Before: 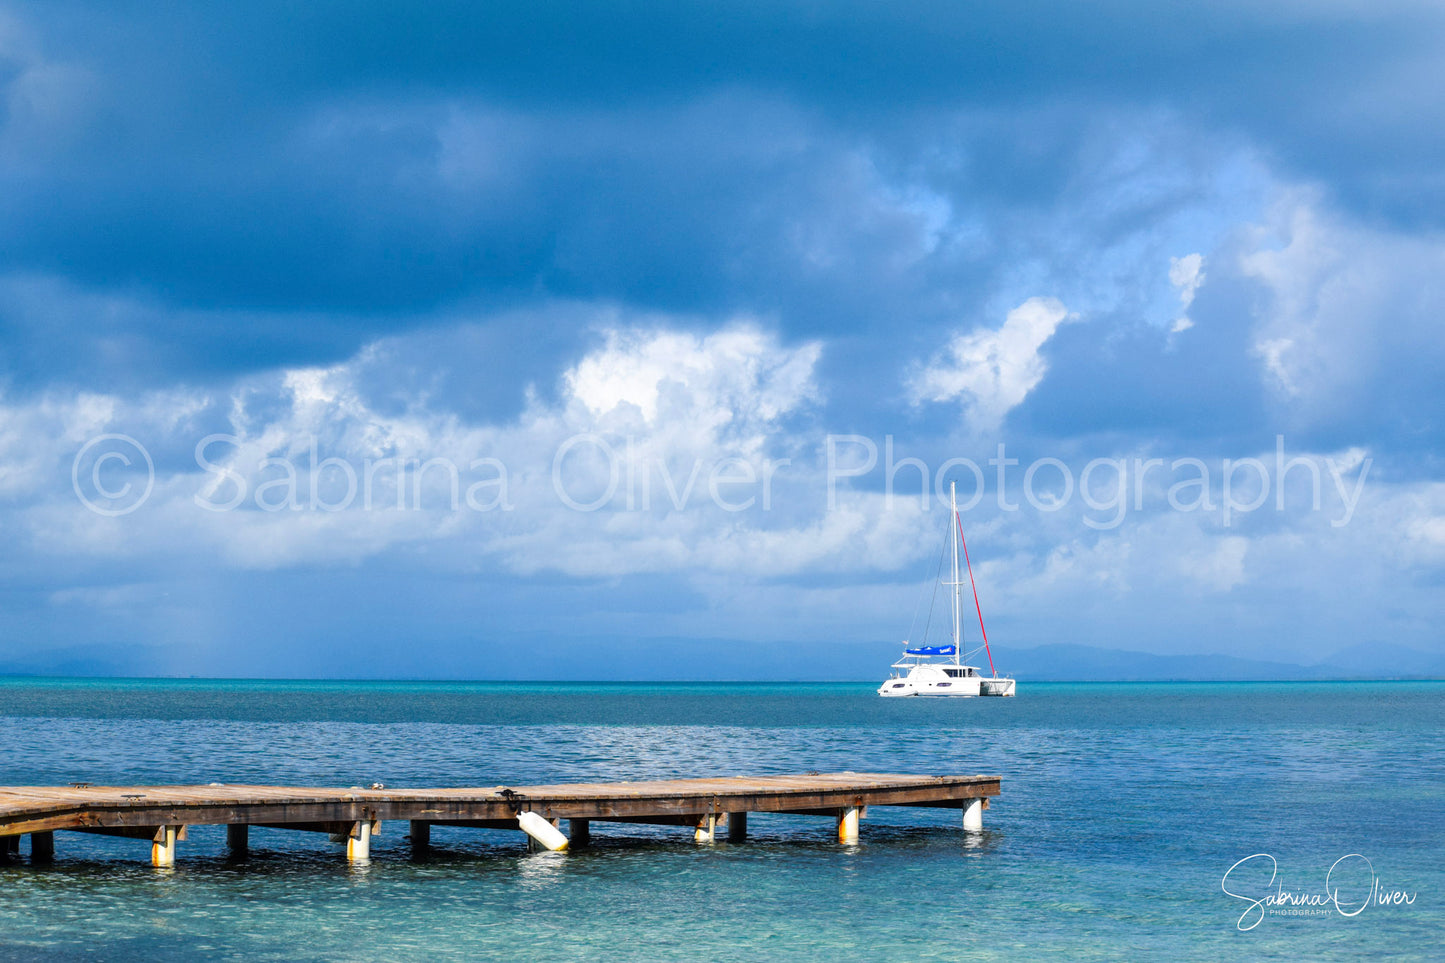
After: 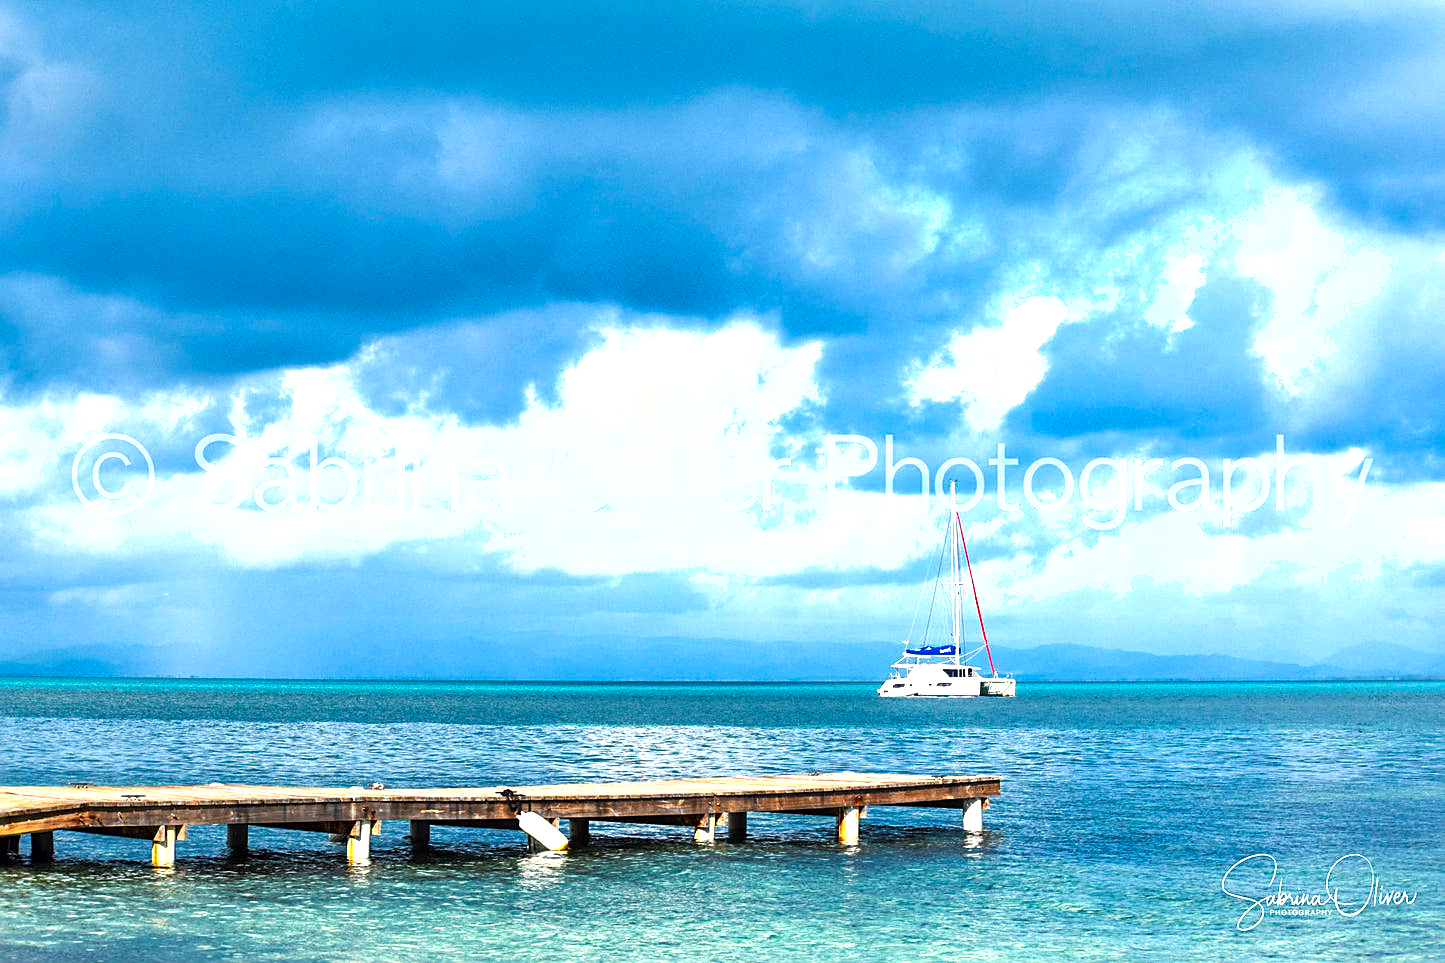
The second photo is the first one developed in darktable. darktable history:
sharpen: on, module defaults
shadows and highlights: soften with gaussian
exposure: exposure 1.089 EV, compensate highlight preservation false
white balance: red 1.045, blue 0.932
